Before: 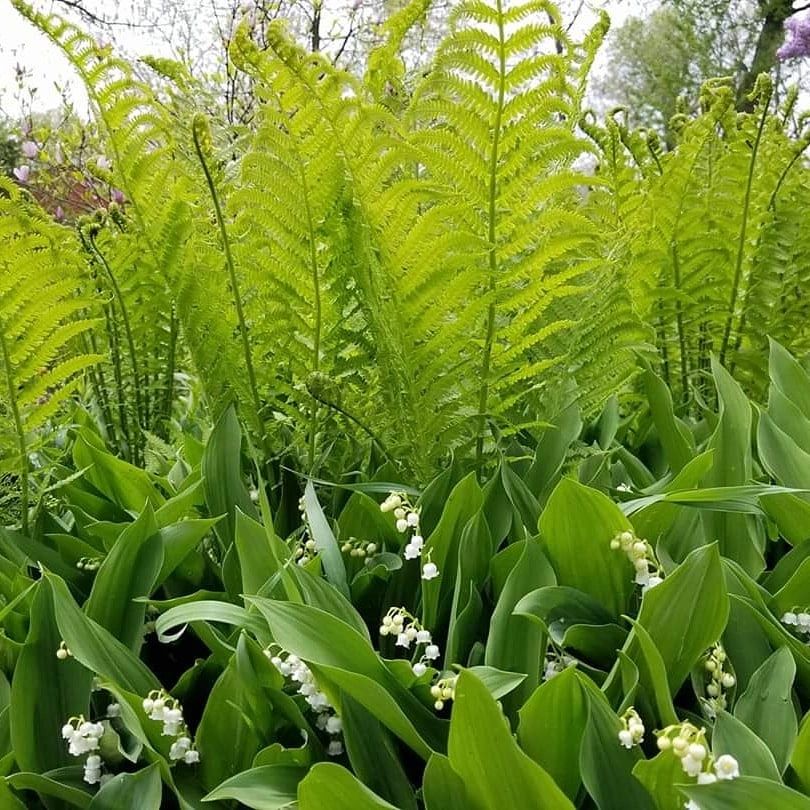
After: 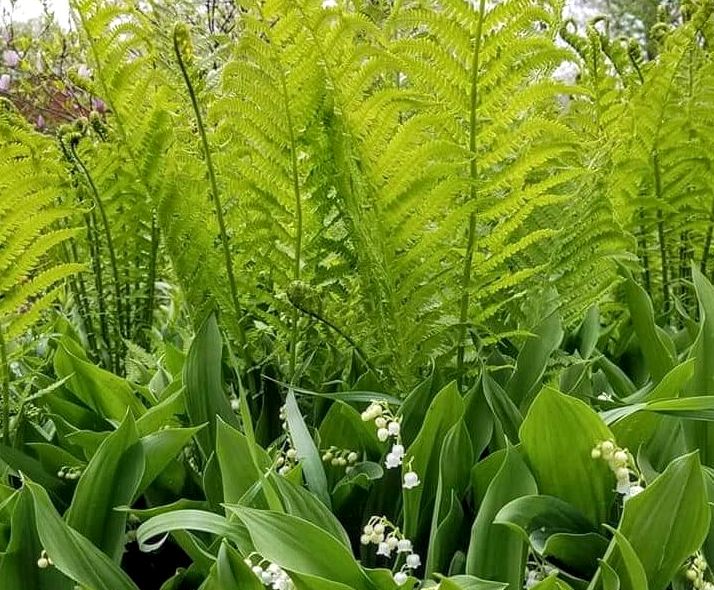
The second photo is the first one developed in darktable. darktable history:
crop and rotate: left 2.419%, top 11.279%, right 9.33%, bottom 15.788%
local contrast: on, module defaults
